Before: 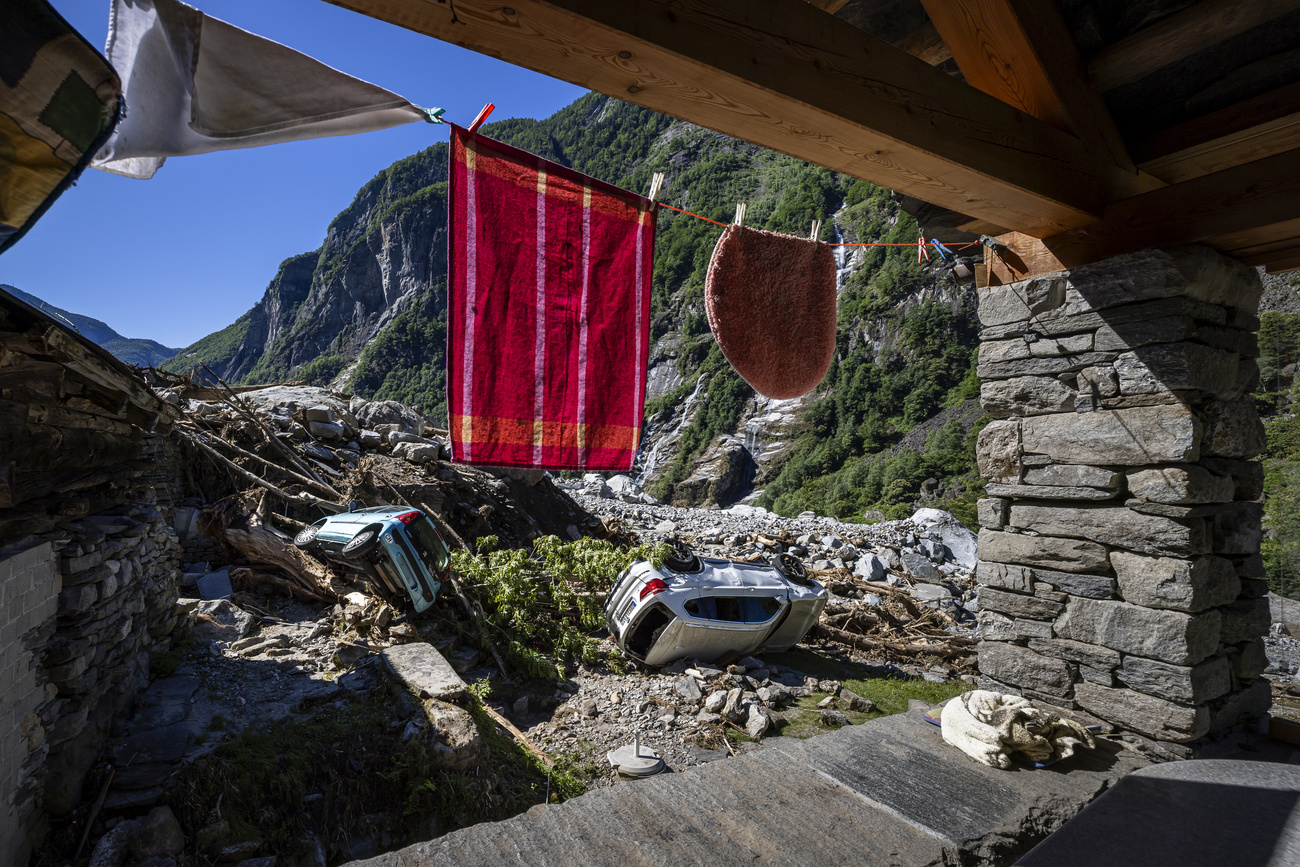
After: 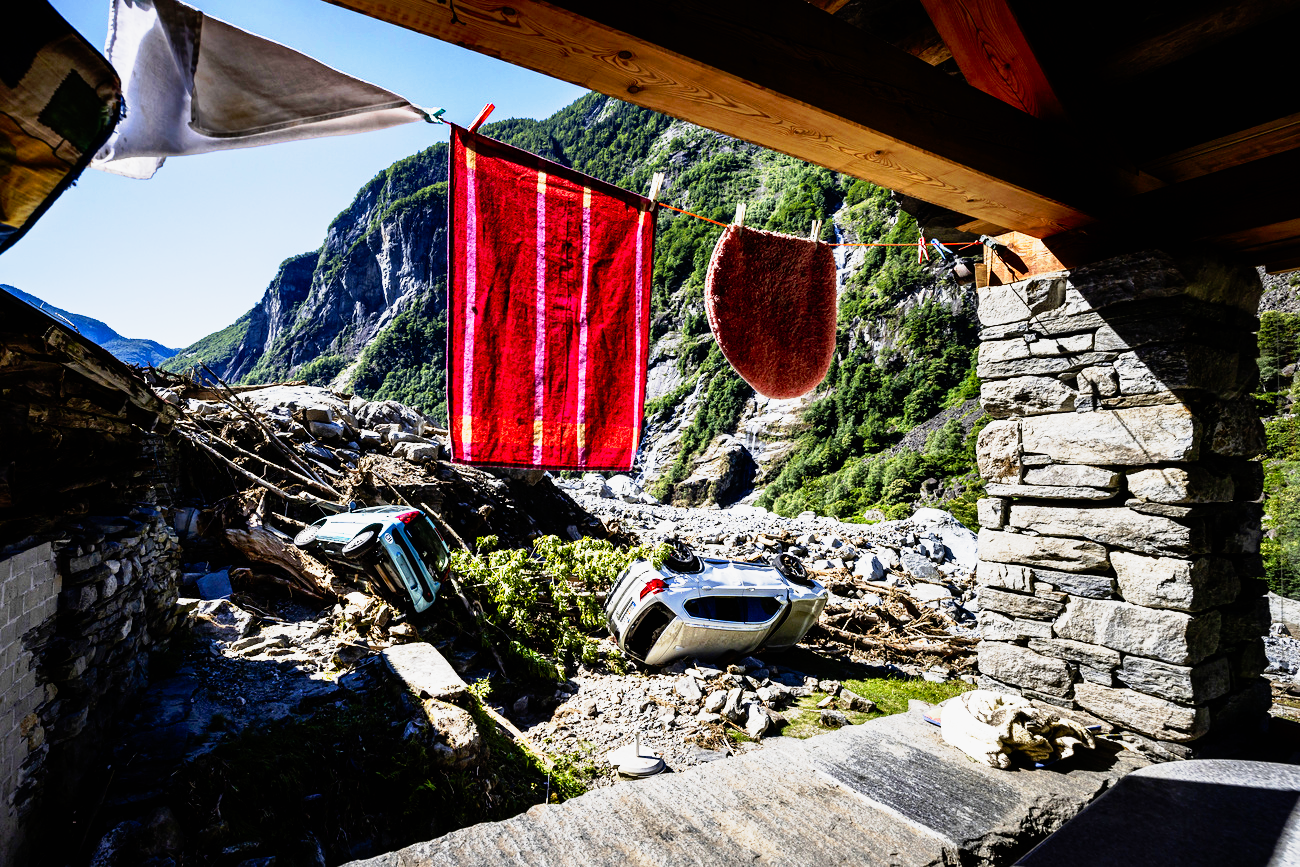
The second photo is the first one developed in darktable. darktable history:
base curve: curves: ch0 [(0, 0) (0.007, 0.004) (0.027, 0.03) (0.046, 0.07) (0.207, 0.54) (0.442, 0.872) (0.673, 0.972) (1, 1)], exposure shift 0.01, preserve colors none
tone curve: curves: ch0 [(0, 0) (0.105, 0.068) (0.181, 0.185) (0.28, 0.291) (0.384, 0.404) (0.485, 0.531) (0.638, 0.681) (0.795, 0.879) (1, 0.977)]; ch1 [(0, 0) (0.161, 0.092) (0.35, 0.33) (0.379, 0.401) (0.456, 0.469) (0.504, 0.5) (0.512, 0.514) (0.58, 0.597) (0.635, 0.646) (1, 1)]; ch2 [(0, 0) (0.371, 0.362) (0.437, 0.437) (0.5, 0.5) (0.53, 0.523) (0.56, 0.58) (0.622, 0.606) (1, 1)], preserve colors none
exposure: black level correction 0.004, exposure 0.015 EV, compensate highlight preservation false
tone equalizer: edges refinement/feathering 500, mask exposure compensation -1.57 EV, preserve details no
